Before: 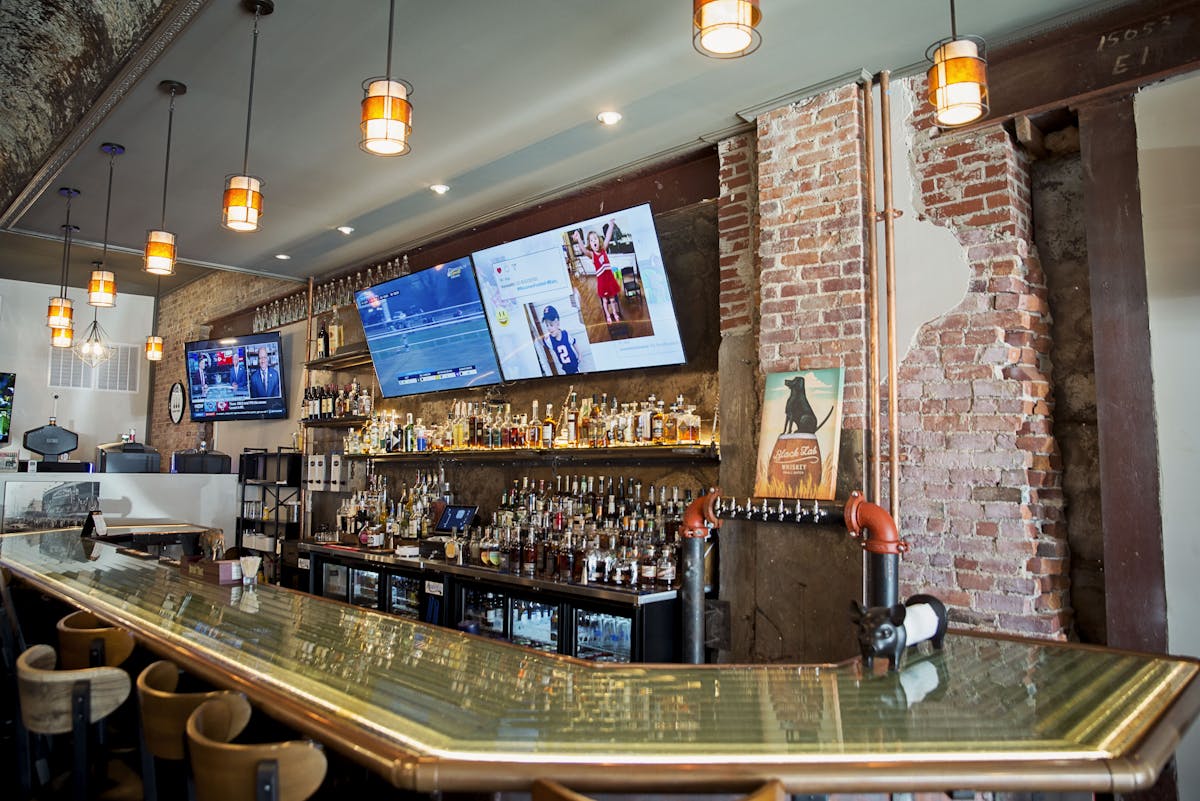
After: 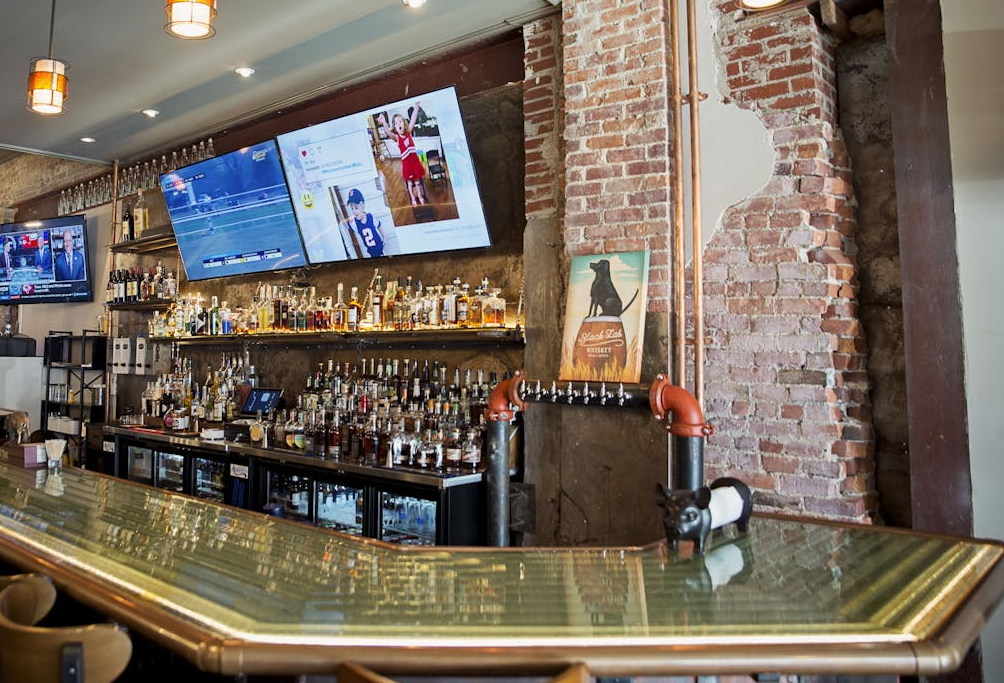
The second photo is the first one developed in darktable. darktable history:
crop: left 16.327%, top 14.722%
